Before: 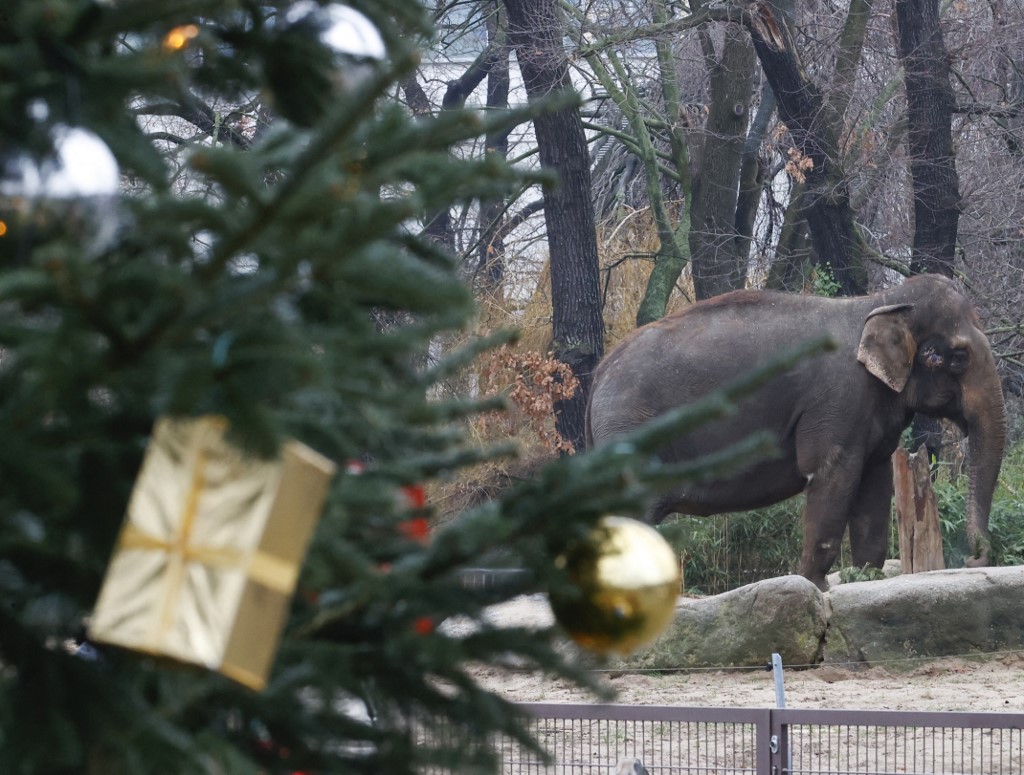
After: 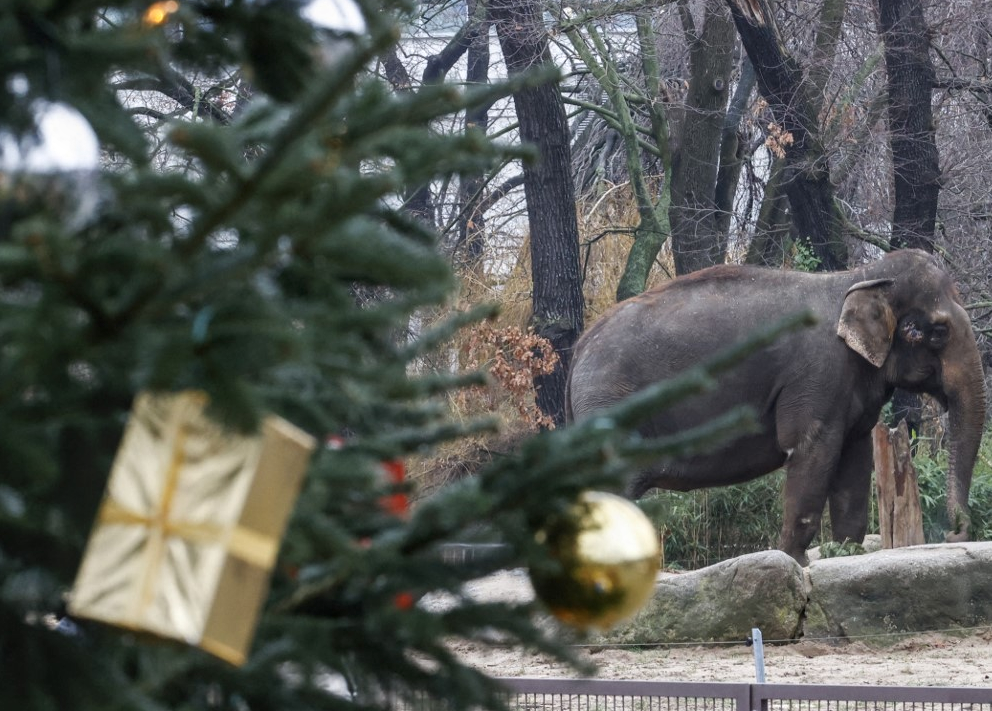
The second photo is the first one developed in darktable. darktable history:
crop: left 1.964%, top 3.251%, right 1.122%, bottom 4.933%
local contrast: on, module defaults
